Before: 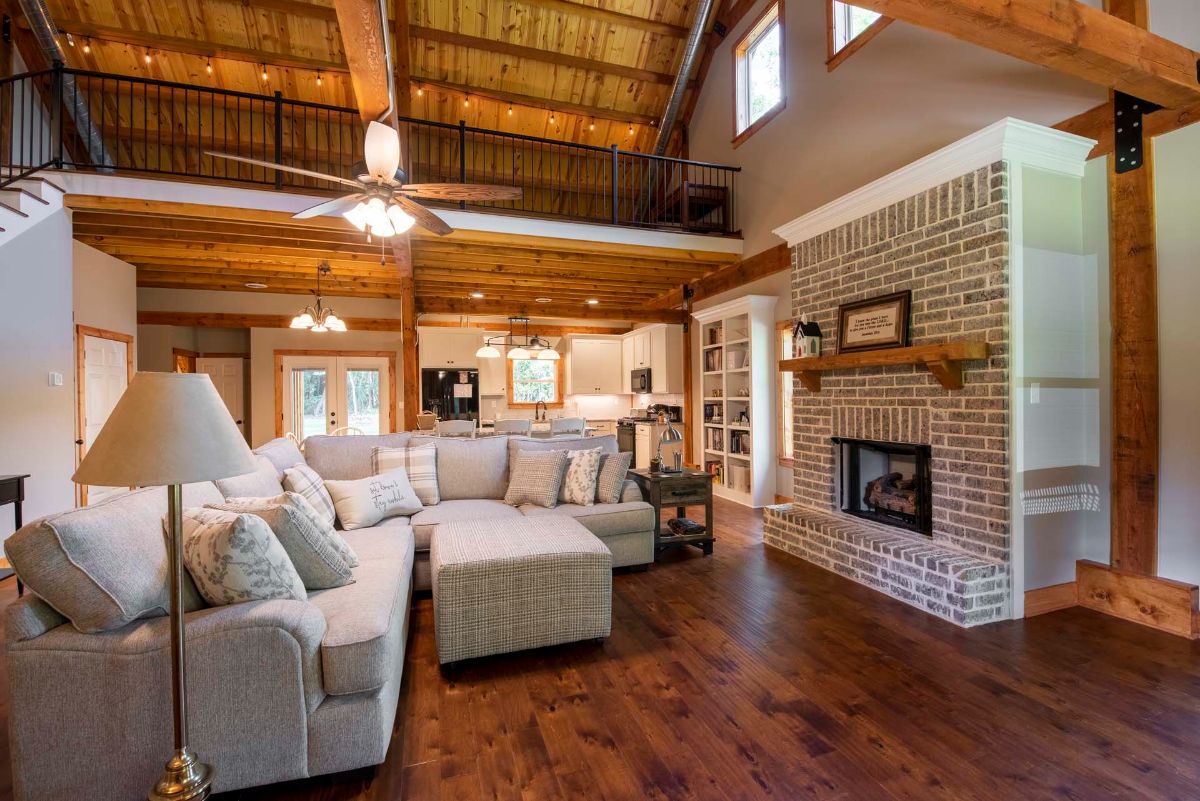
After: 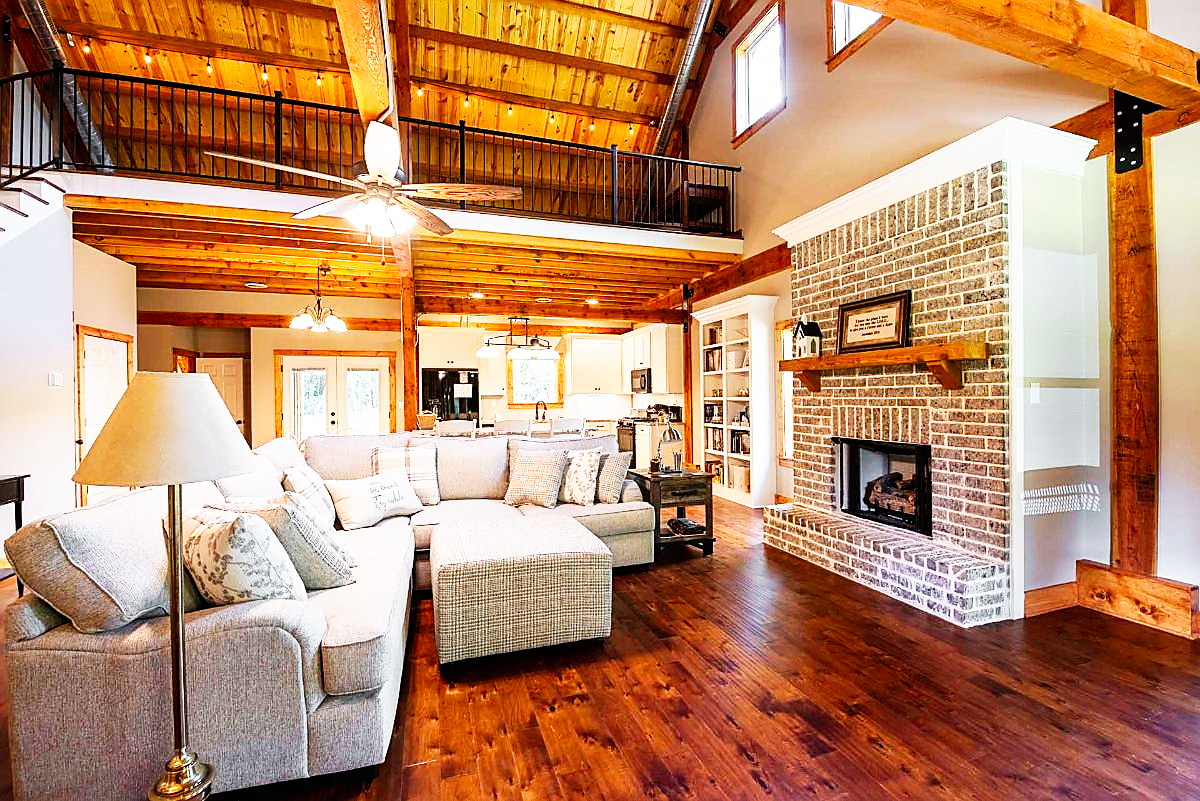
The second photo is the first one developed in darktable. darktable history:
base curve: curves: ch0 [(0, 0) (0.007, 0.004) (0.027, 0.03) (0.046, 0.07) (0.207, 0.54) (0.442, 0.872) (0.673, 0.972) (1, 1)], preserve colors none
sharpen: radius 1.4, amount 1.238, threshold 0.636
